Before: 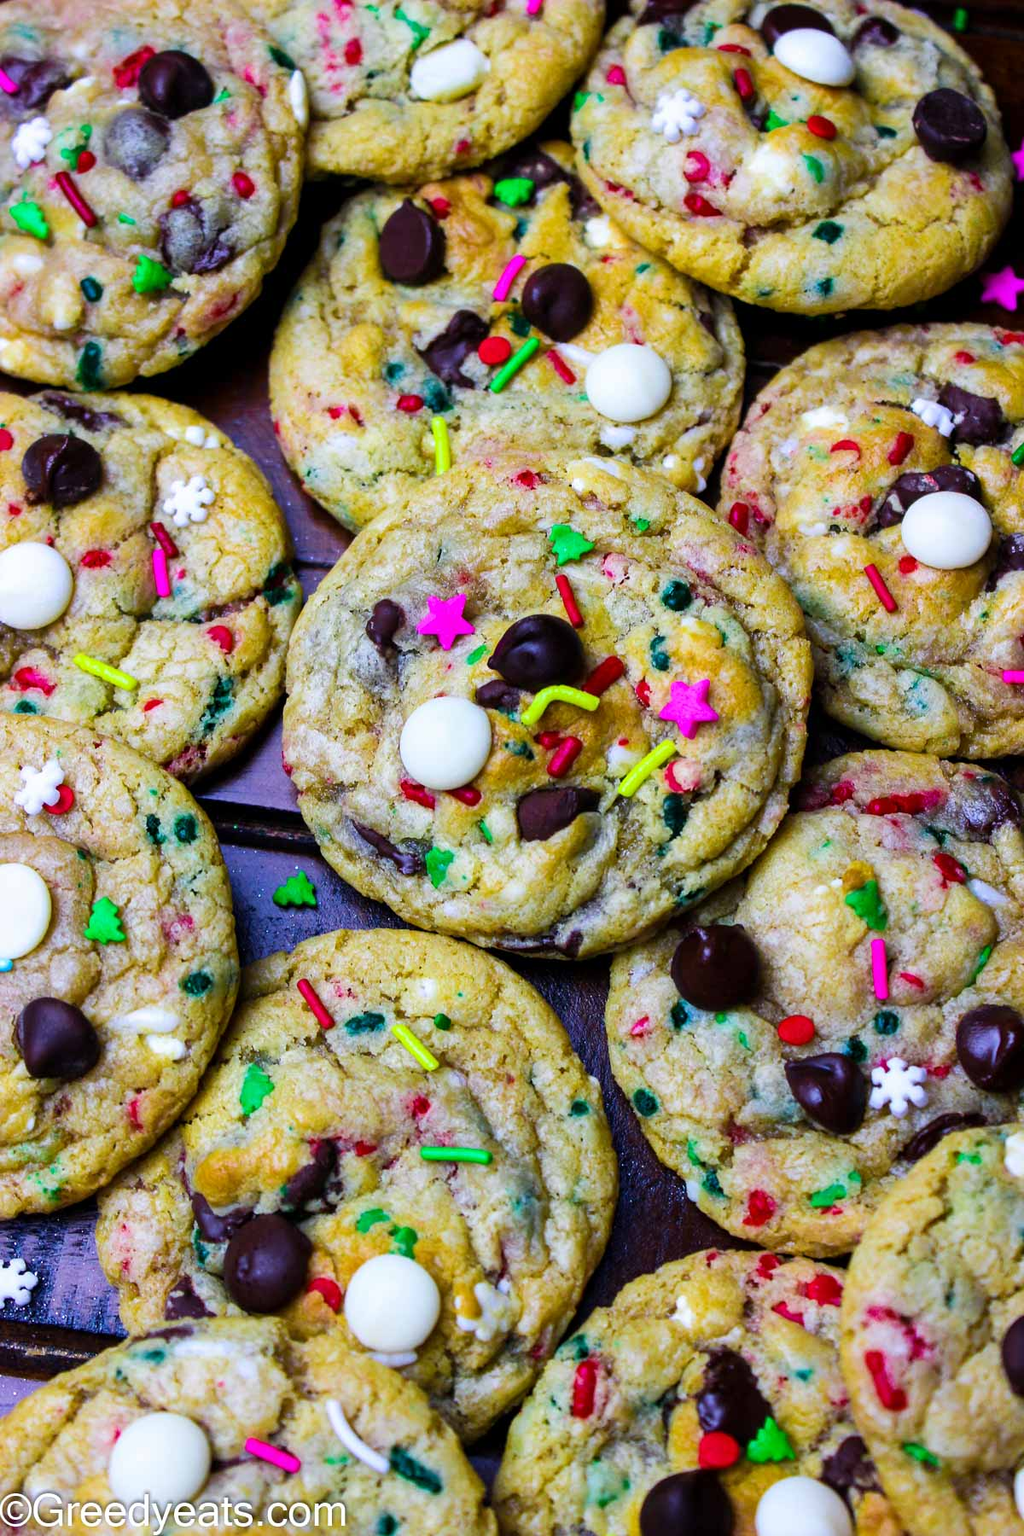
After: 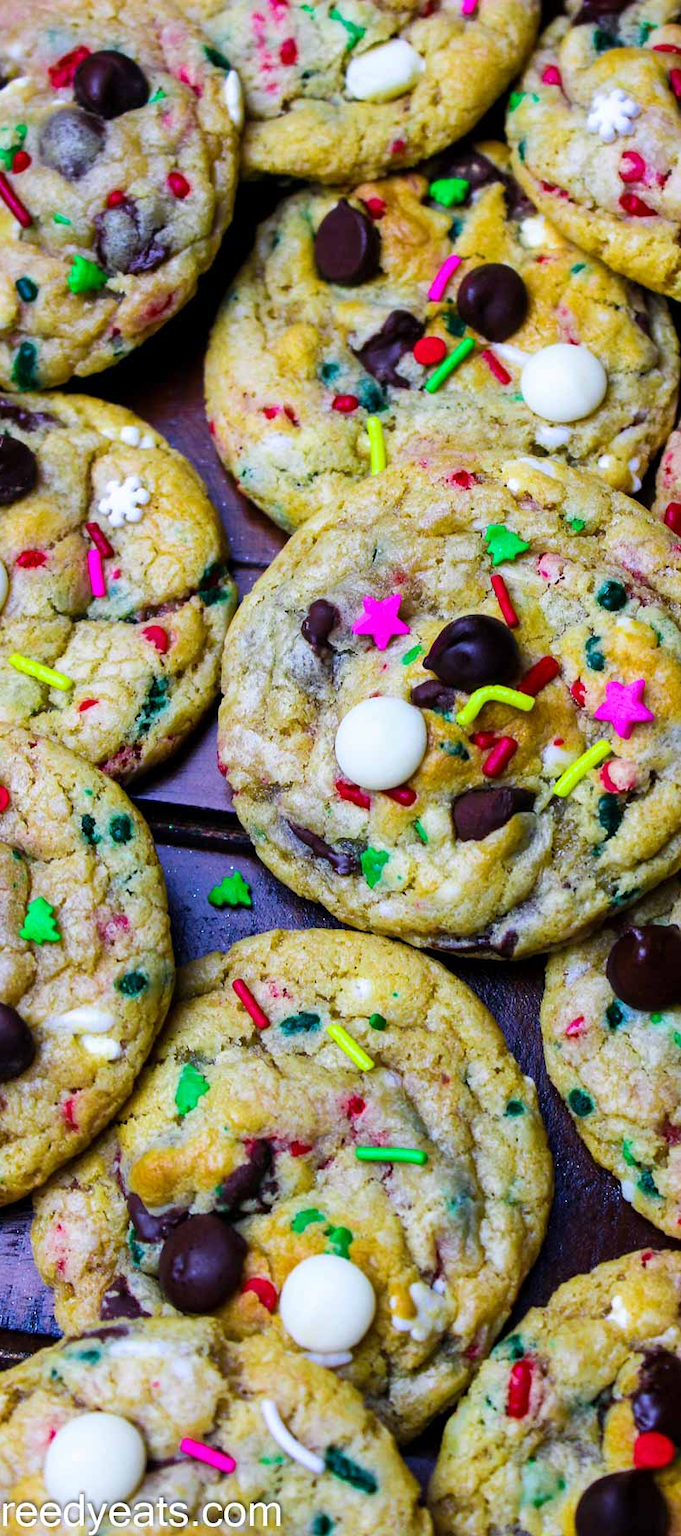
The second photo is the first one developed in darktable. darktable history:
crop and rotate: left 6.376%, right 27.007%
